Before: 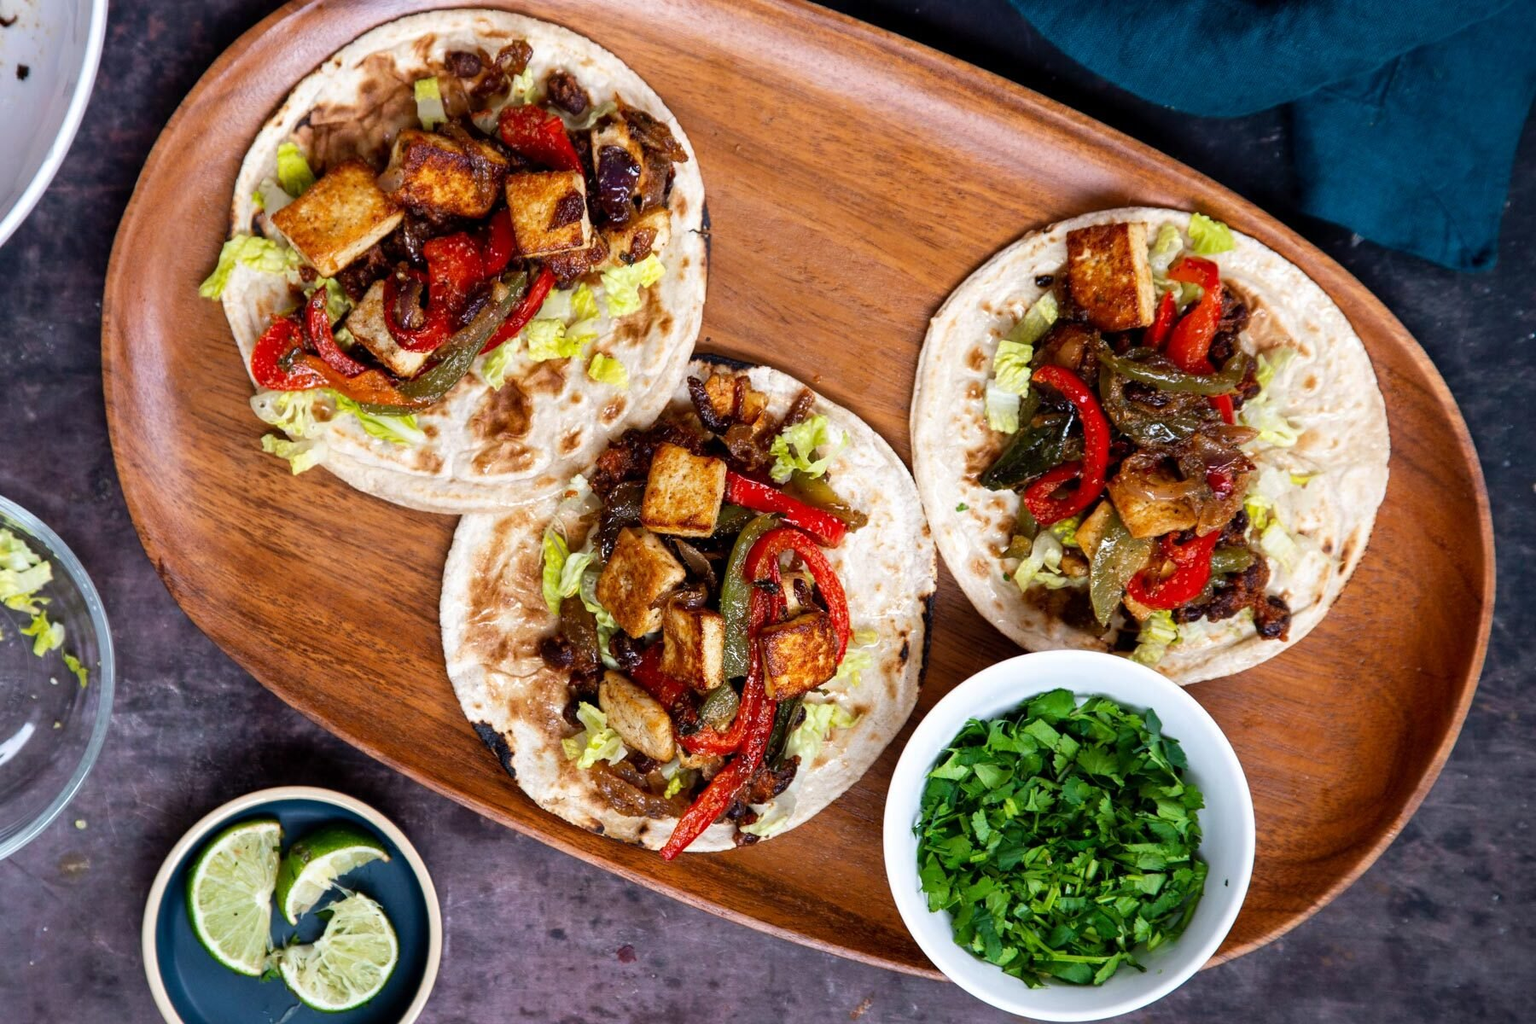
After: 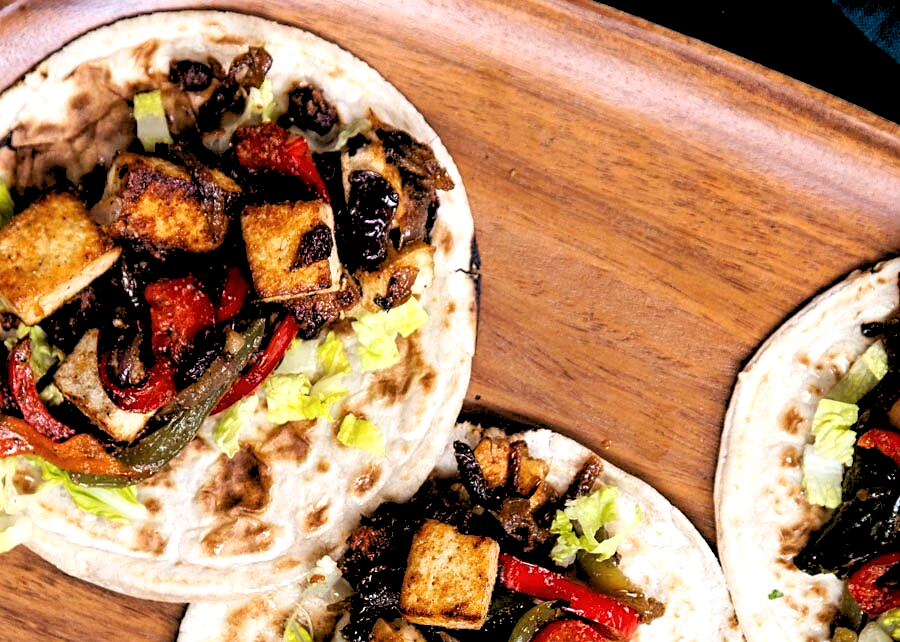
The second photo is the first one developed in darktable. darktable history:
crop: left 19.556%, right 30.401%, bottom 46.458%
sharpen: radius 1.272, amount 0.305, threshold 0
shadows and highlights: shadows -12.5, white point adjustment 4, highlights 28.33
tone curve: curves: ch0 [(0, 0) (0.003, 0.003) (0.011, 0.011) (0.025, 0.024) (0.044, 0.044) (0.069, 0.068) (0.1, 0.098) (0.136, 0.133) (0.177, 0.174) (0.224, 0.22) (0.277, 0.272) (0.335, 0.329) (0.399, 0.392) (0.468, 0.46) (0.543, 0.546) (0.623, 0.626) (0.709, 0.711) (0.801, 0.802) (0.898, 0.898) (1, 1)], preserve colors none
rgb levels: levels [[0.029, 0.461, 0.922], [0, 0.5, 1], [0, 0.5, 1]]
